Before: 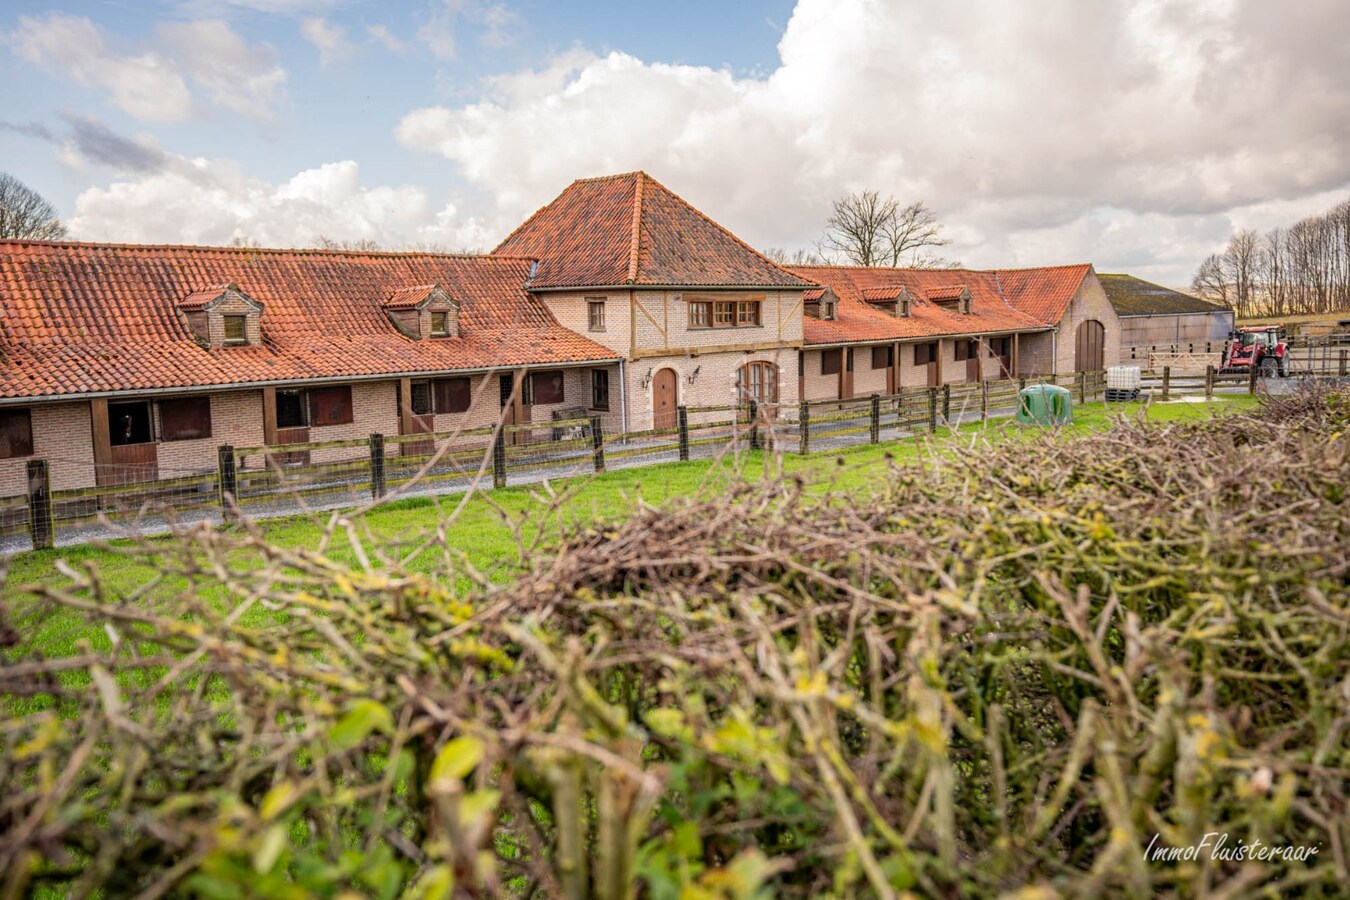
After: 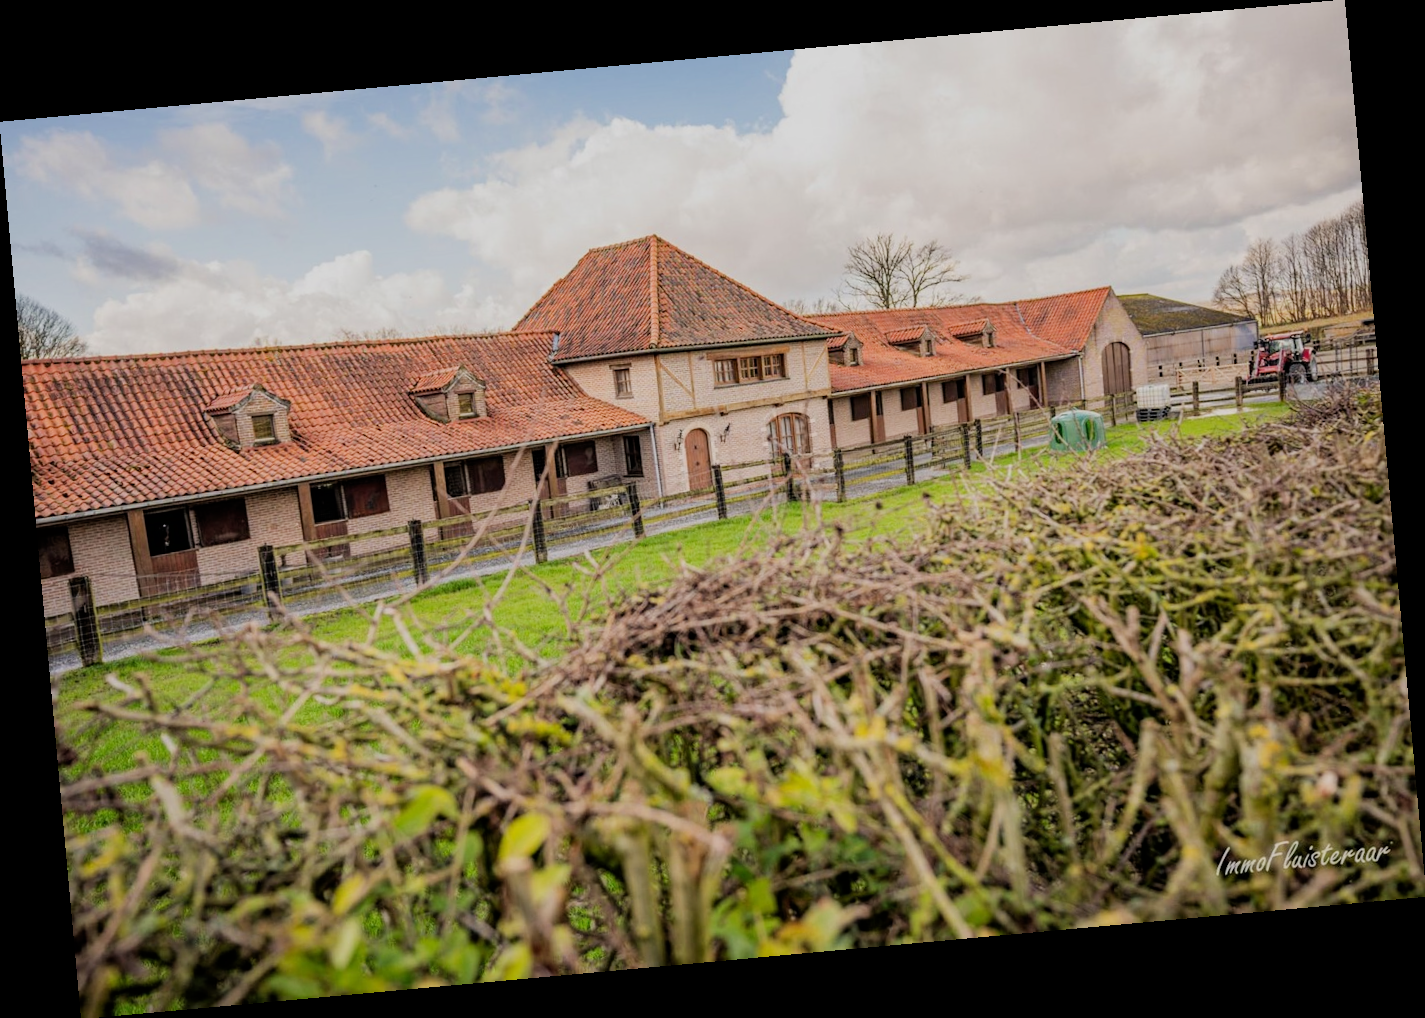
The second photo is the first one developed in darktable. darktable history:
rotate and perspective: rotation -5.2°, automatic cropping off
filmic rgb: black relative exposure -7.65 EV, white relative exposure 4.56 EV, hardness 3.61, contrast 1.05
